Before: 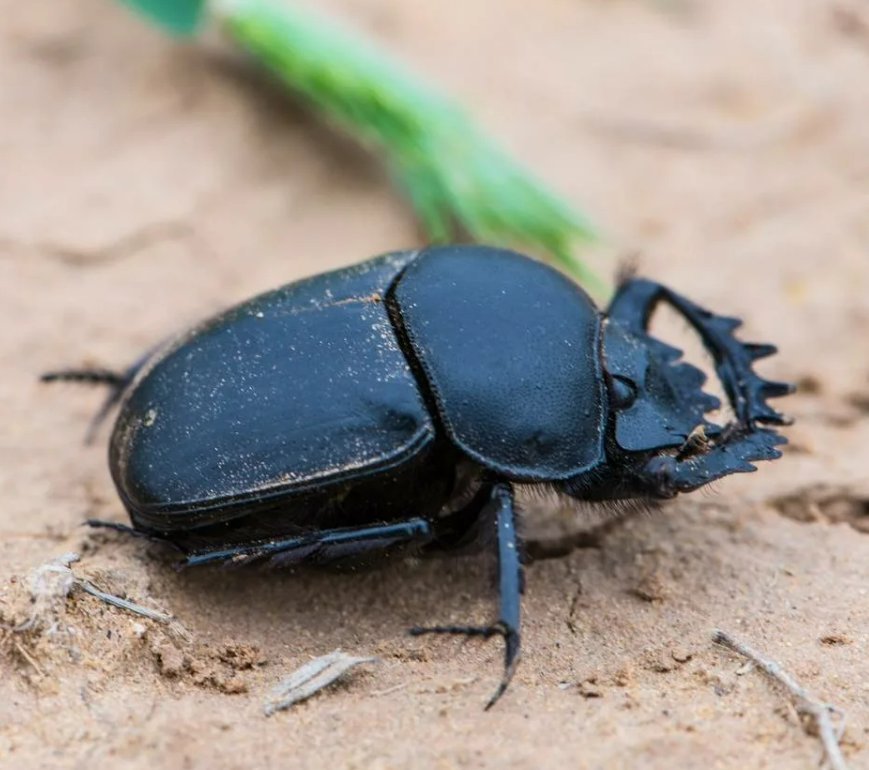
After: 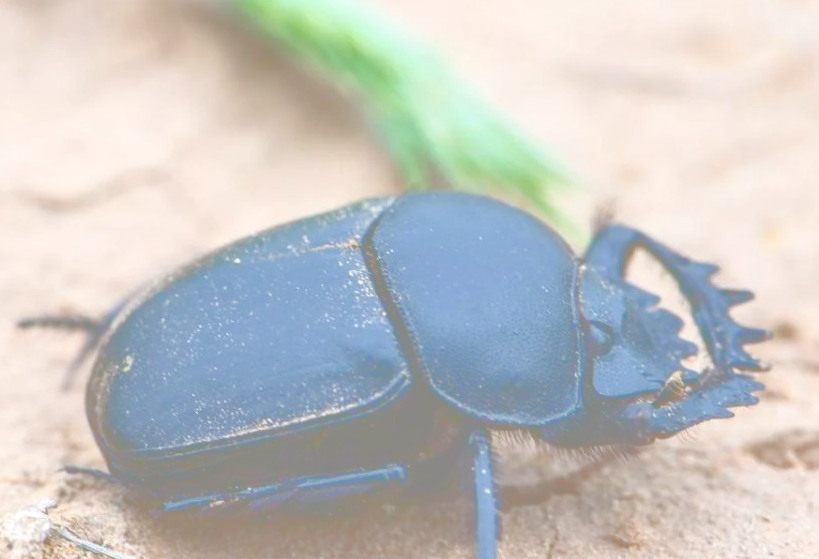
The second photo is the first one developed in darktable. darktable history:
contrast brightness saturation: contrast -0.26, saturation -0.425
levels: mode automatic, levels [0.044, 0.475, 0.791]
local contrast: on, module defaults
crop: left 2.709%, top 7.058%, right 2.997%, bottom 20.277%
tone curve: curves: ch0 [(0, 0) (0.003, 0.453) (0.011, 0.457) (0.025, 0.457) (0.044, 0.463) (0.069, 0.464) (0.1, 0.471) (0.136, 0.475) (0.177, 0.481) (0.224, 0.486) (0.277, 0.496) (0.335, 0.515) (0.399, 0.544) (0.468, 0.577) (0.543, 0.621) (0.623, 0.67) (0.709, 0.73) (0.801, 0.788) (0.898, 0.848) (1, 1)], color space Lab, linked channels, preserve colors none
